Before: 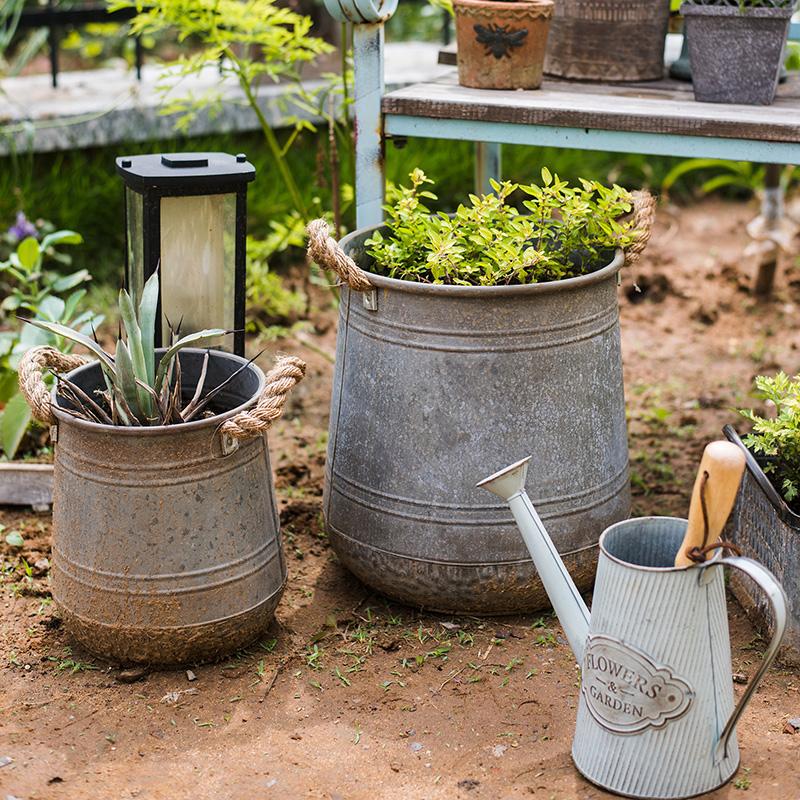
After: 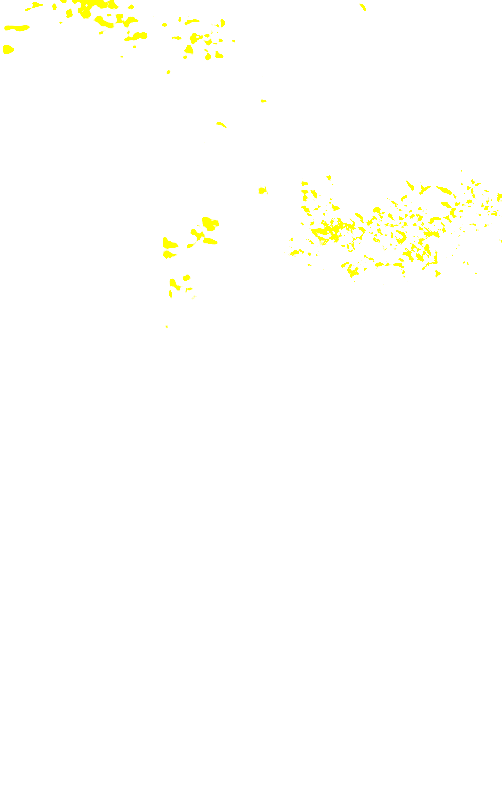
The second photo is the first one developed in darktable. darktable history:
color balance rgb: perceptual saturation grading › global saturation -3%
sharpen: radius 1, threshold 1
exposure: exposure 8 EV, compensate highlight preservation false
local contrast: detail 130%
crop: left 10.644%, right 26.528%
